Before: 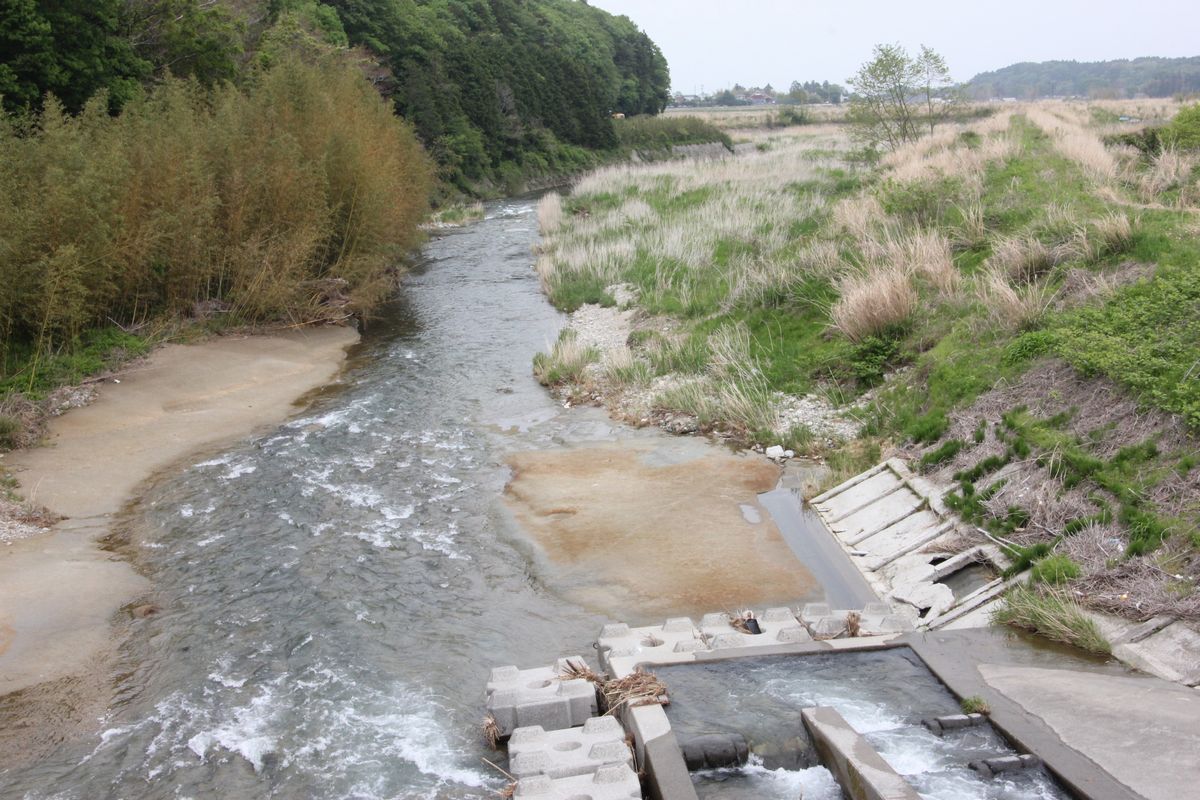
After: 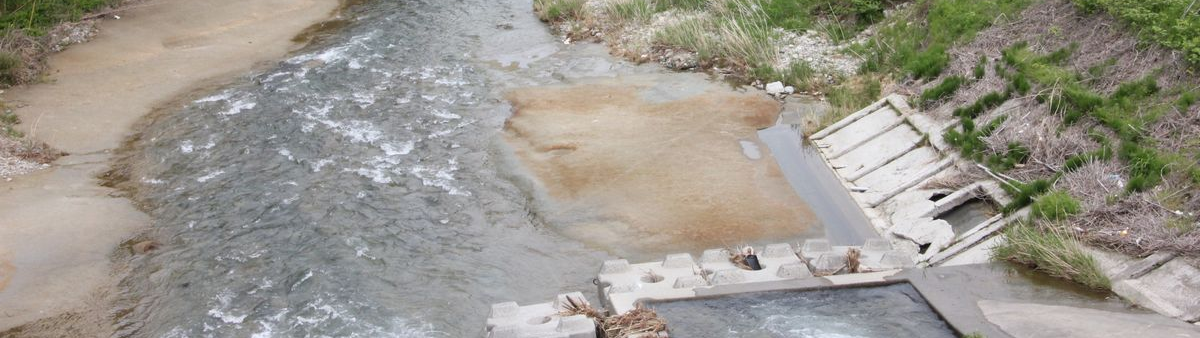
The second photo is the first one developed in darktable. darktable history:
crop: top 45.564%, bottom 12.104%
